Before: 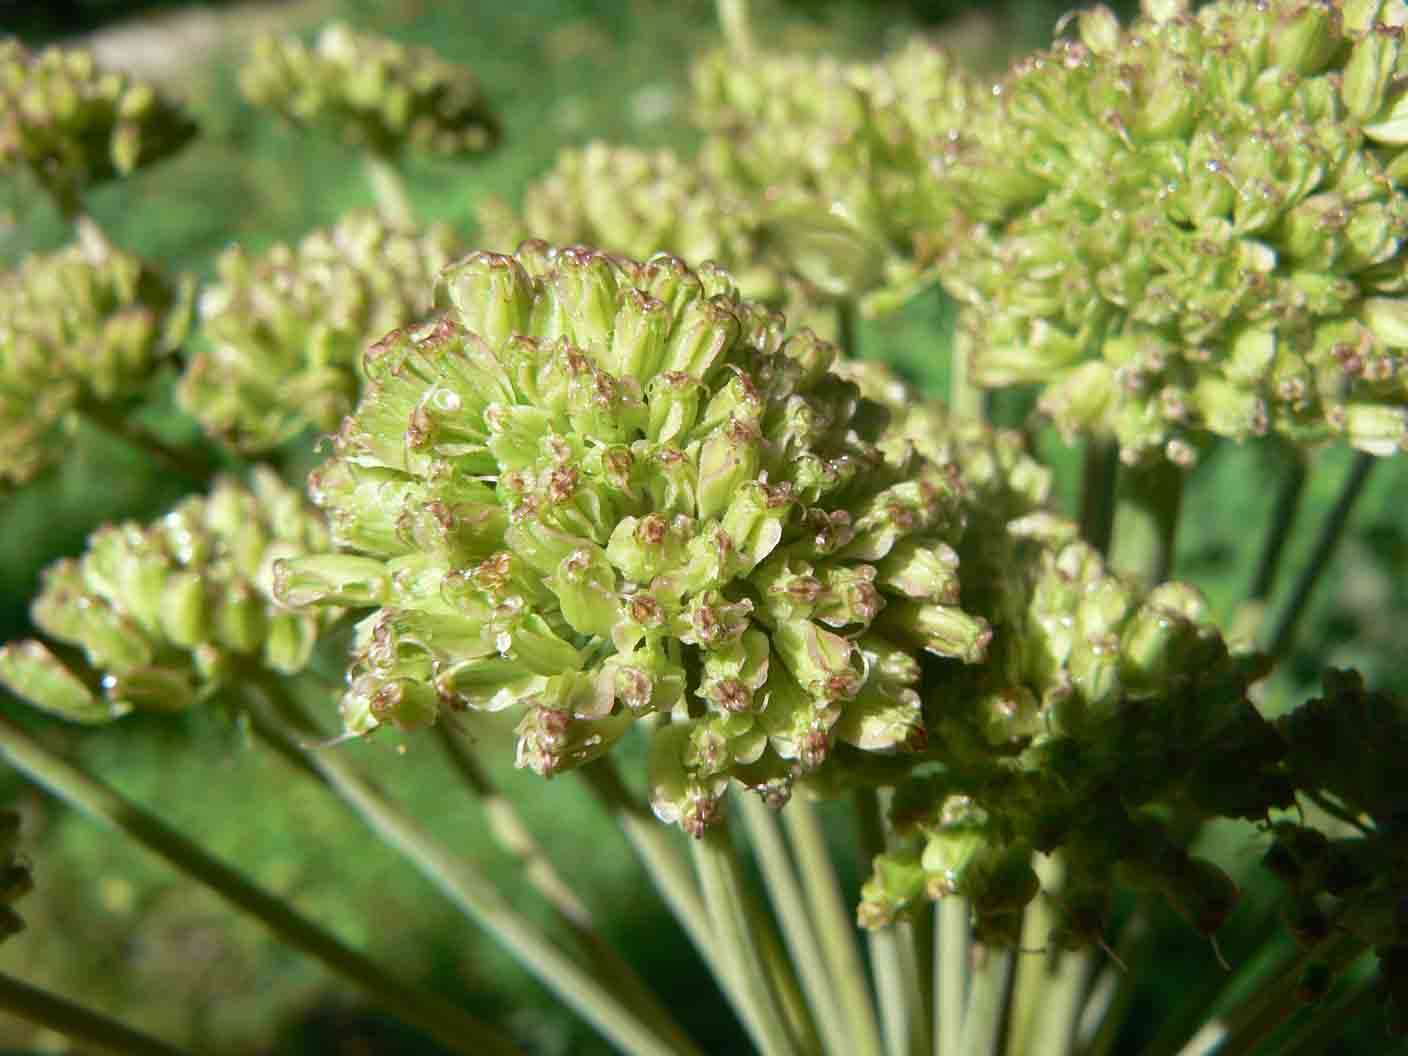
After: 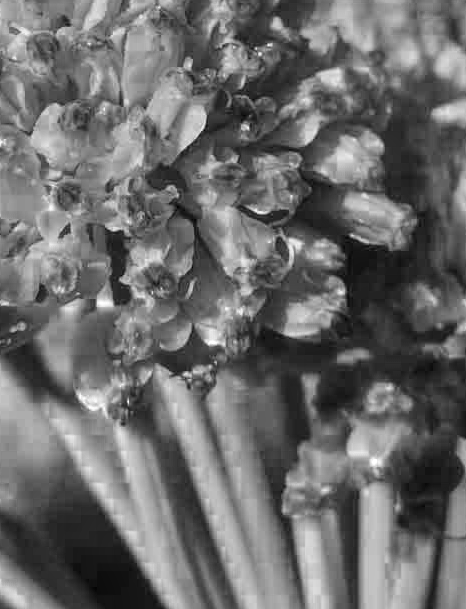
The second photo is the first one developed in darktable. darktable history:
local contrast: on, module defaults
tone curve: curves: ch0 [(0, 0) (0.004, 0.001) (0.133, 0.112) (0.325, 0.362) (0.832, 0.893) (1, 1)], color space Lab, linked channels, preserve colors none
color contrast: green-magenta contrast 0.85, blue-yellow contrast 1.25, unbound 0
crop: left 40.878%, top 39.176%, right 25.993%, bottom 3.081%
color zones: curves: ch0 [(0.002, 0.429) (0.121, 0.212) (0.198, 0.113) (0.276, 0.344) (0.331, 0.541) (0.41, 0.56) (0.482, 0.289) (0.619, 0.227) (0.721, 0.18) (0.821, 0.435) (0.928, 0.555) (1, 0.587)]; ch1 [(0, 0) (0.143, 0) (0.286, 0) (0.429, 0) (0.571, 0) (0.714, 0) (0.857, 0)]
